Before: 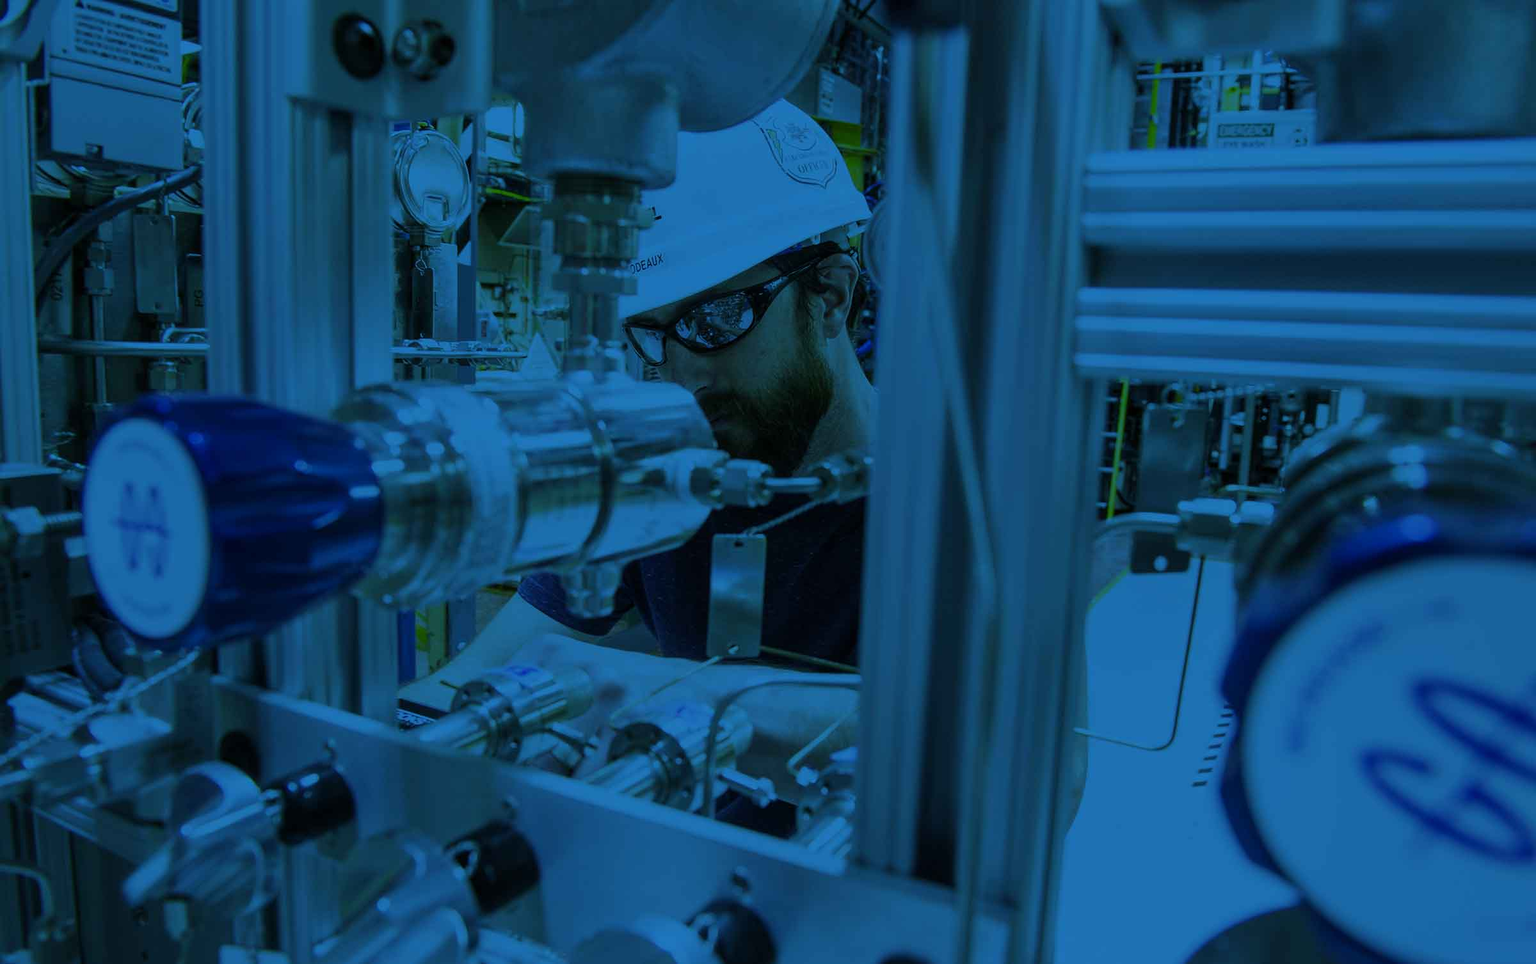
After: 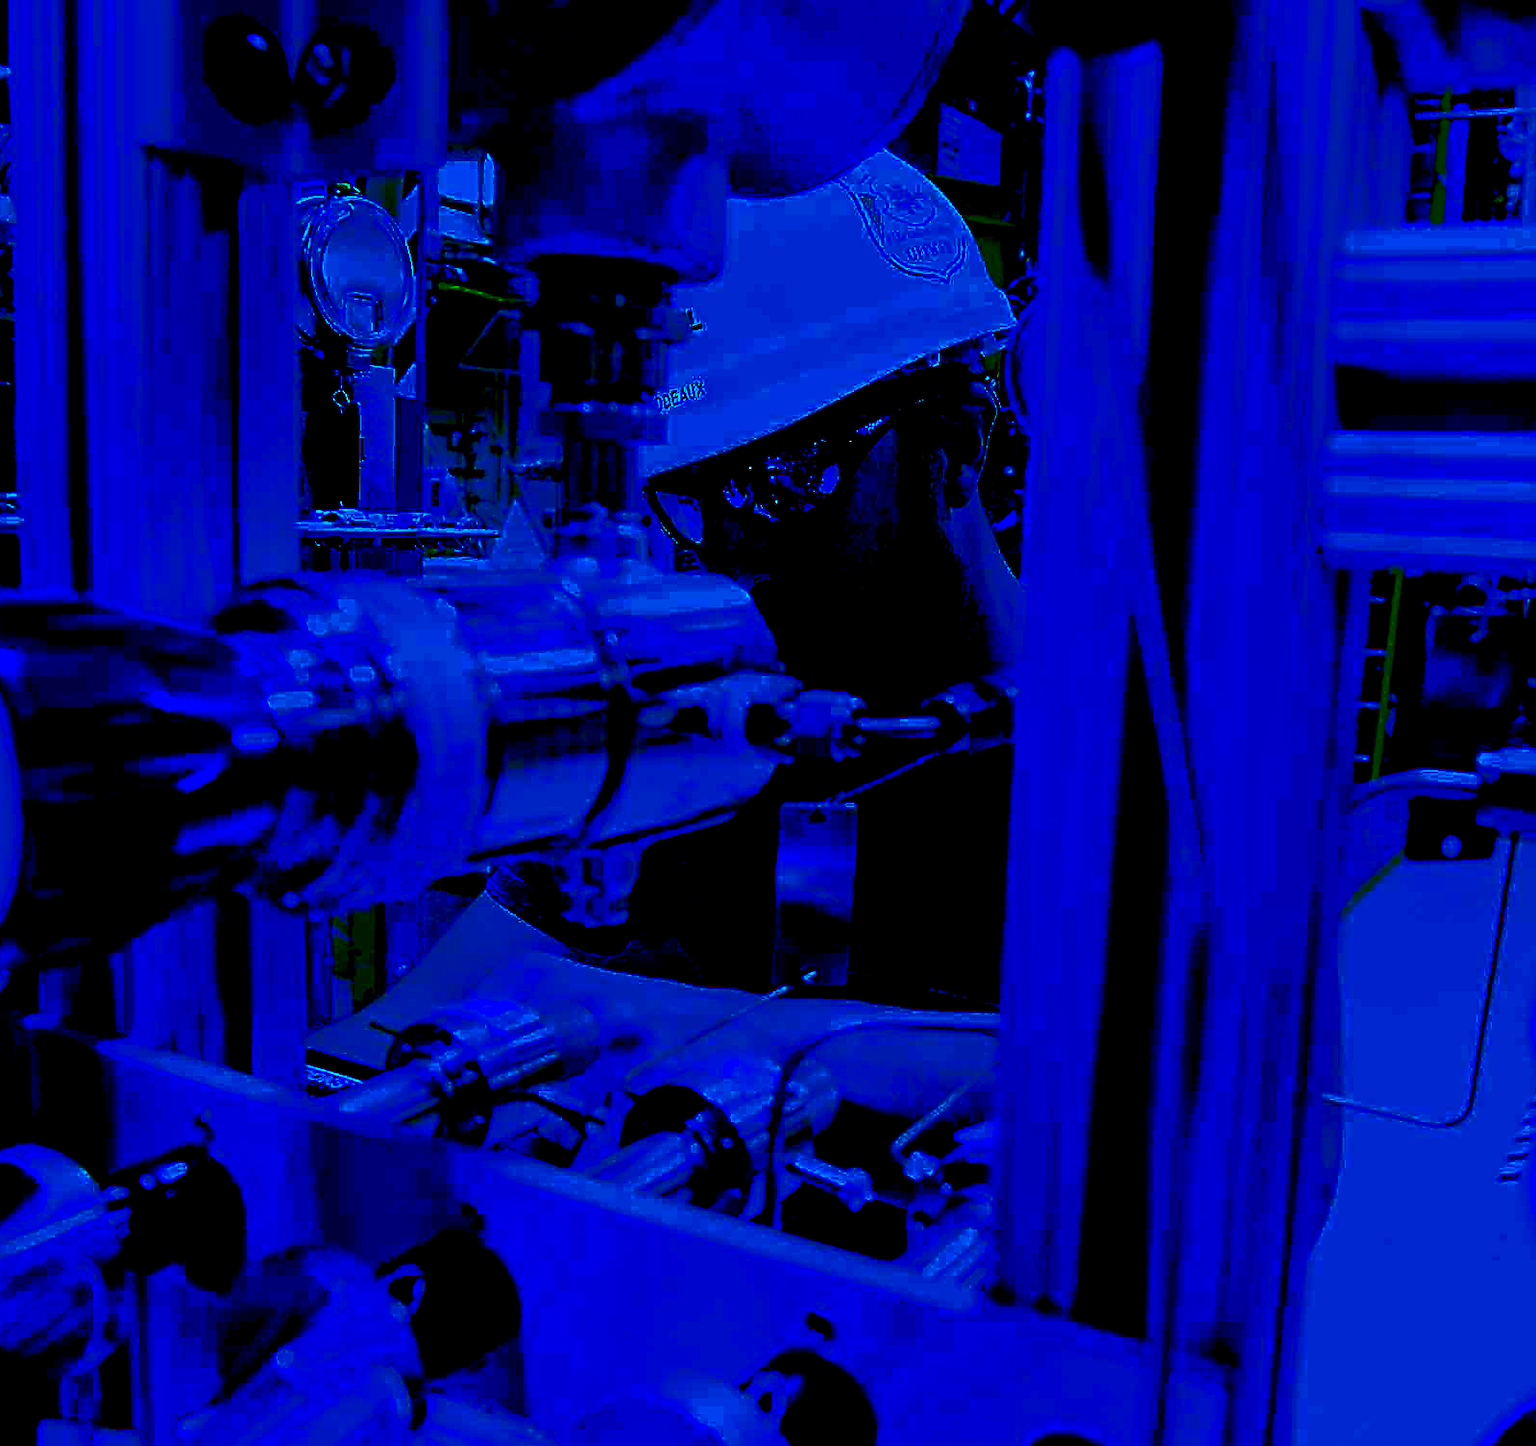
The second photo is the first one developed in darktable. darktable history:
exposure: black level correction 0.056, exposure -0.039 EV, compensate highlight preservation false
base curve: curves: ch0 [(0, 0) (0.028, 0.03) (0.121, 0.232) (0.46, 0.748) (0.859, 0.968) (1, 1)], preserve colors none
contrast brightness saturation: contrast 0.77, brightness -1, saturation 1
crop and rotate: left 12.648%, right 20.685%
sharpen: radius 2.543, amount 0.636
